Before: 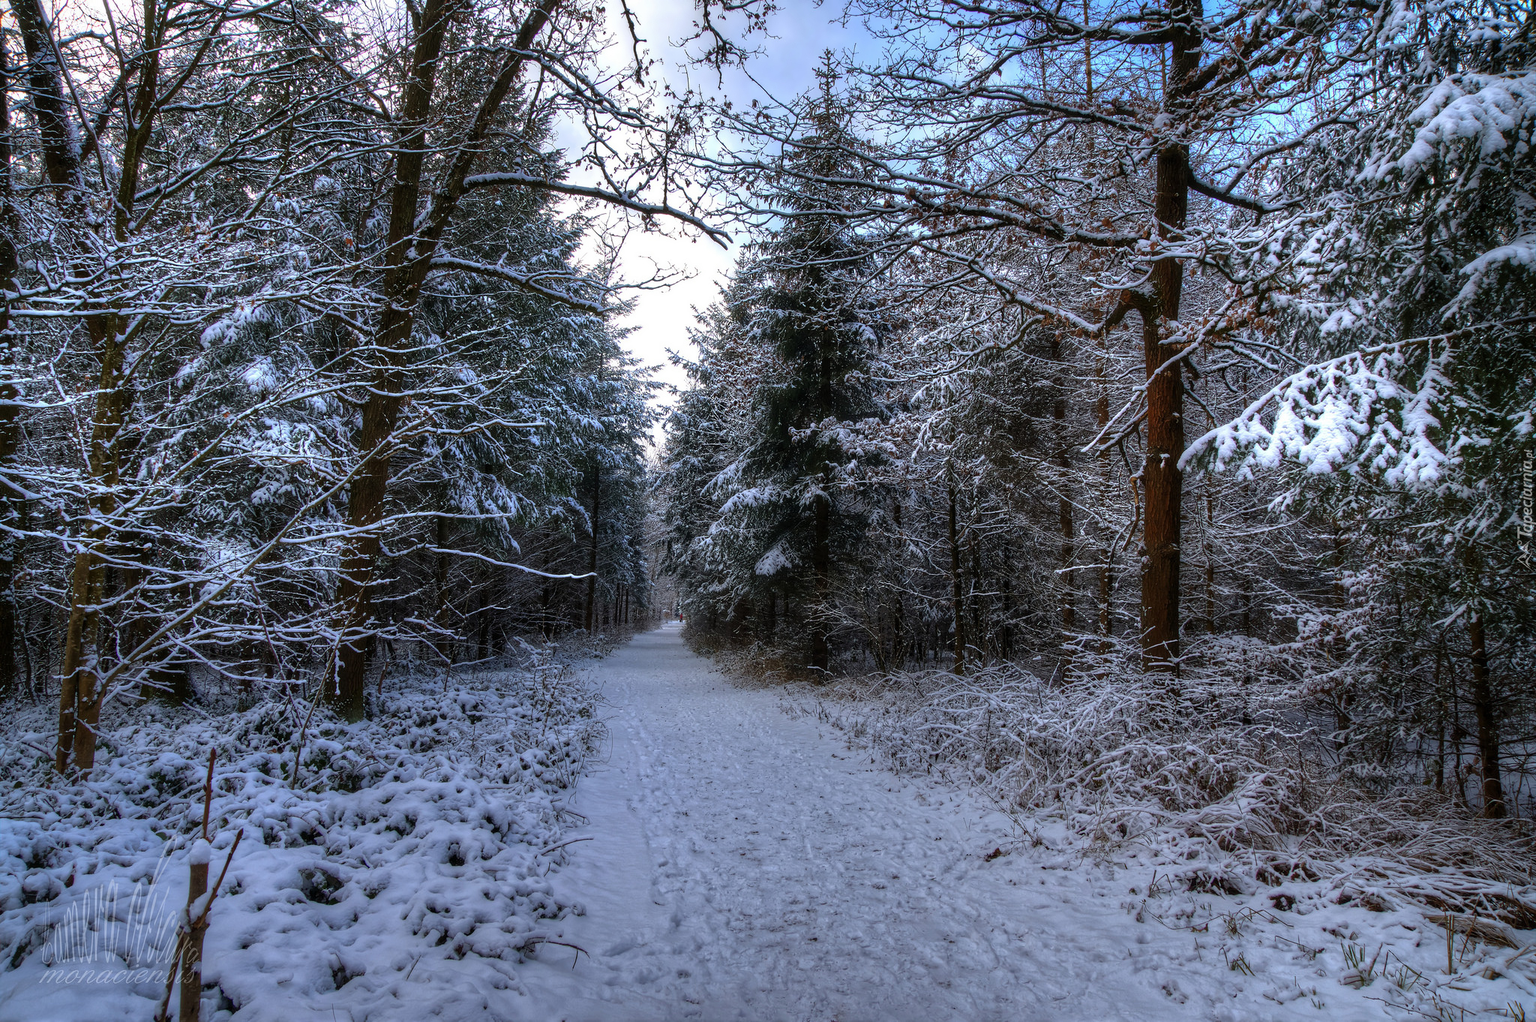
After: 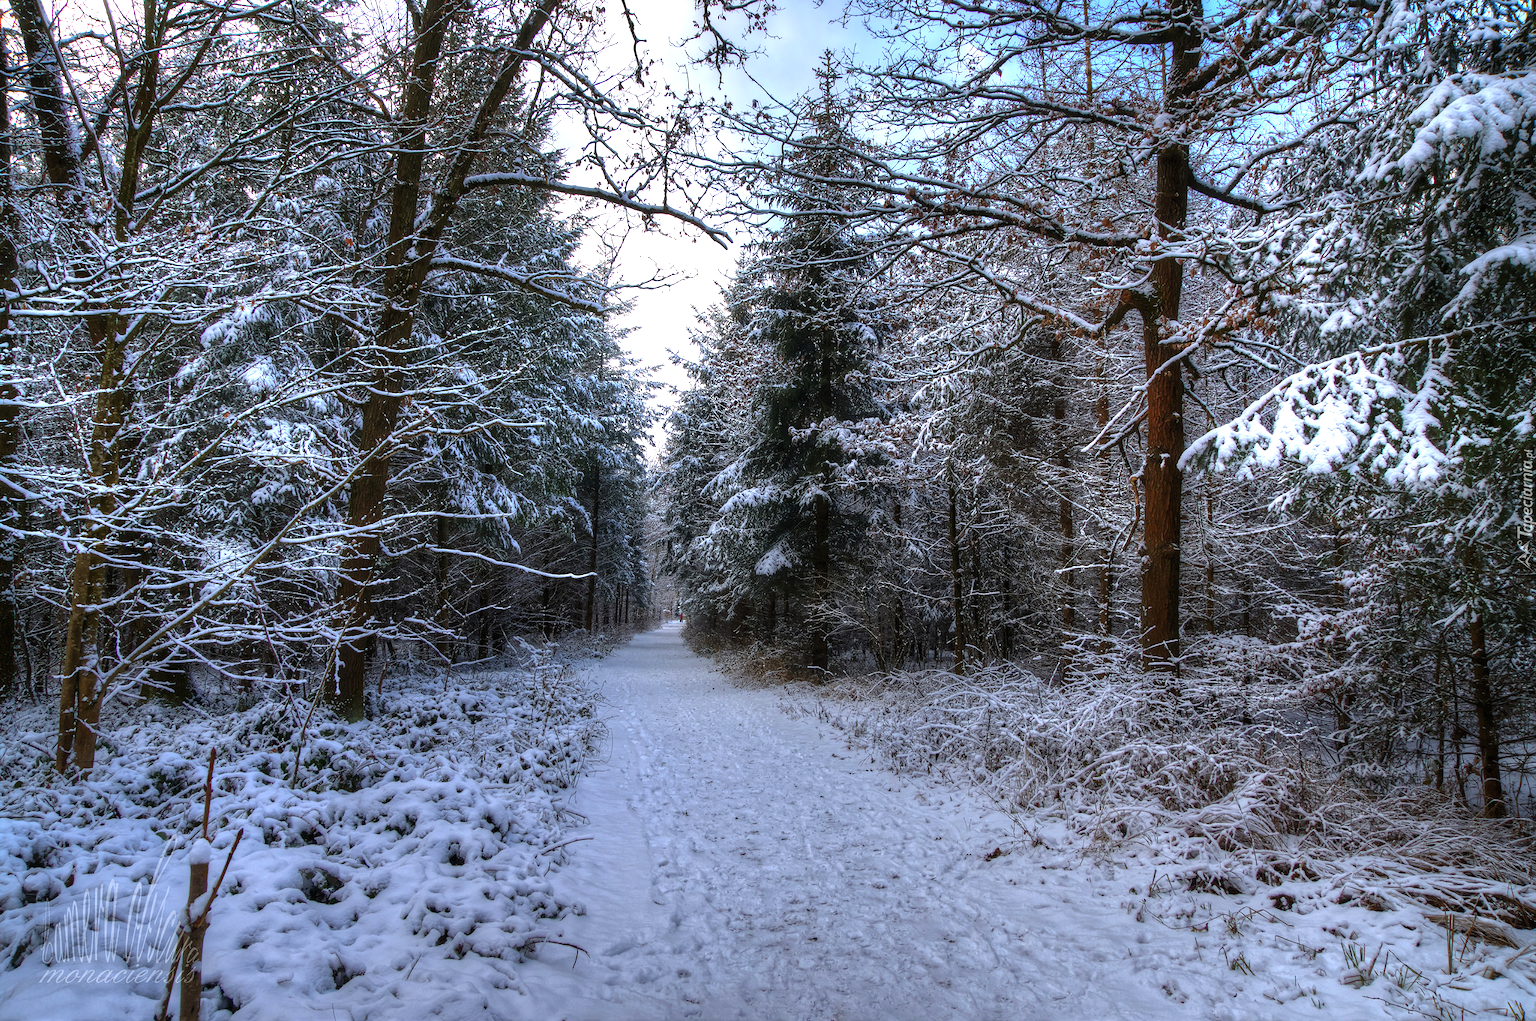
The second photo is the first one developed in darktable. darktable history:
exposure: black level correction 0, exposure 0.5 EV, compensate exposure bias true, compensate highlight preservation false
tone equalizer: edges refinement/feathering 500, mask exposure compensation -1.57 EV, preserve details no
